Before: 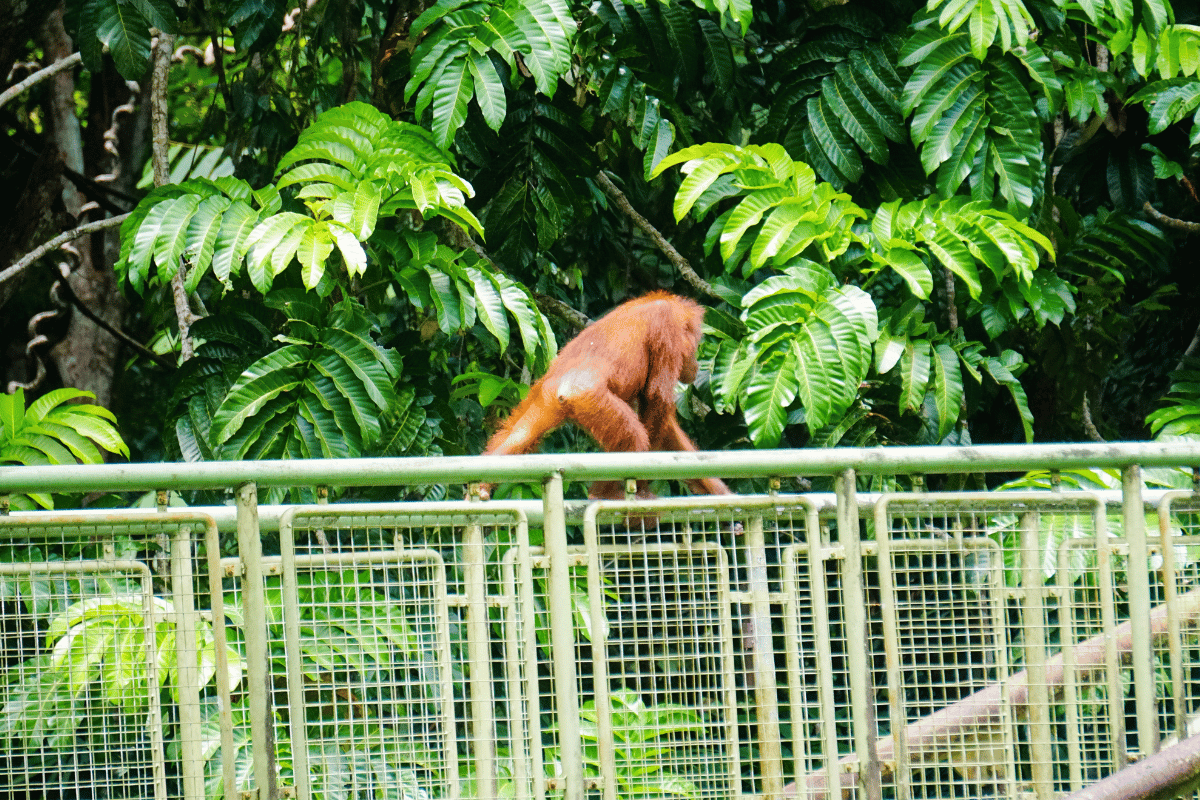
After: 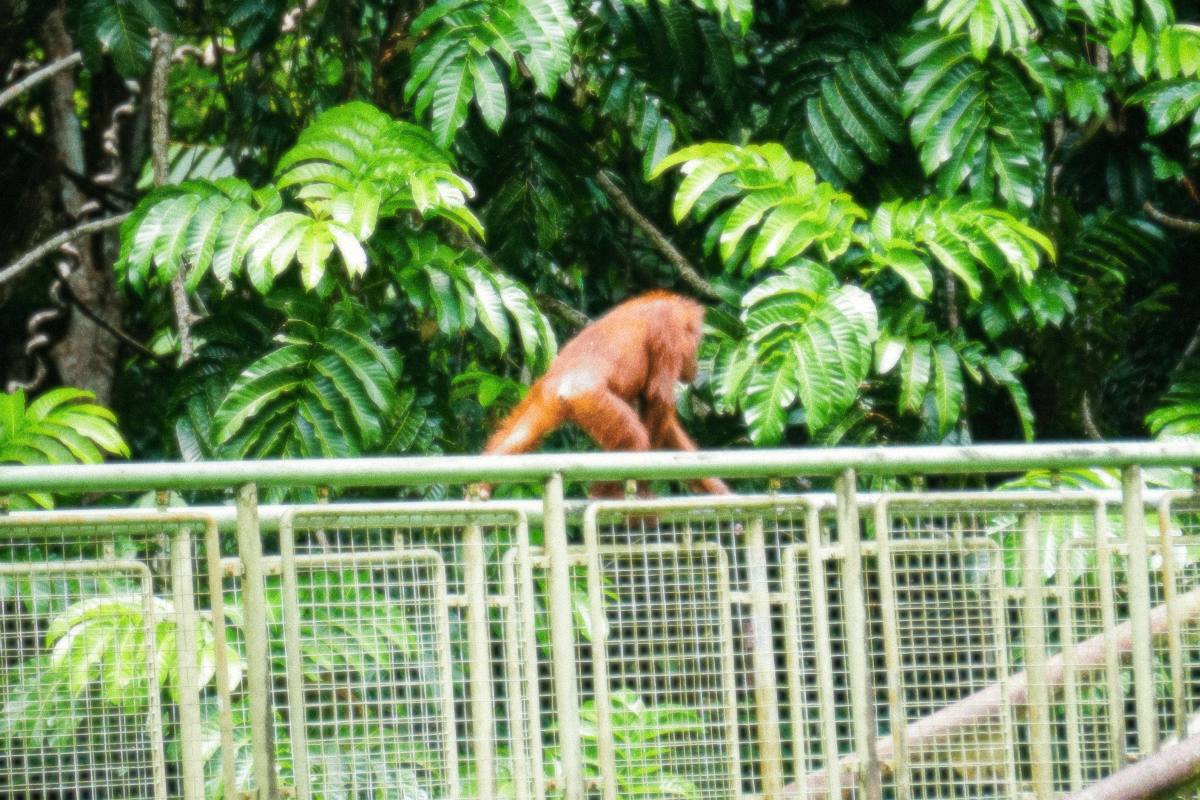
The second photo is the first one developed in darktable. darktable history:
grain: coarseness 14.49 ISO, strength 48.04%, mid-tones bias 35%
soften: size 8.67%, mix 49%
